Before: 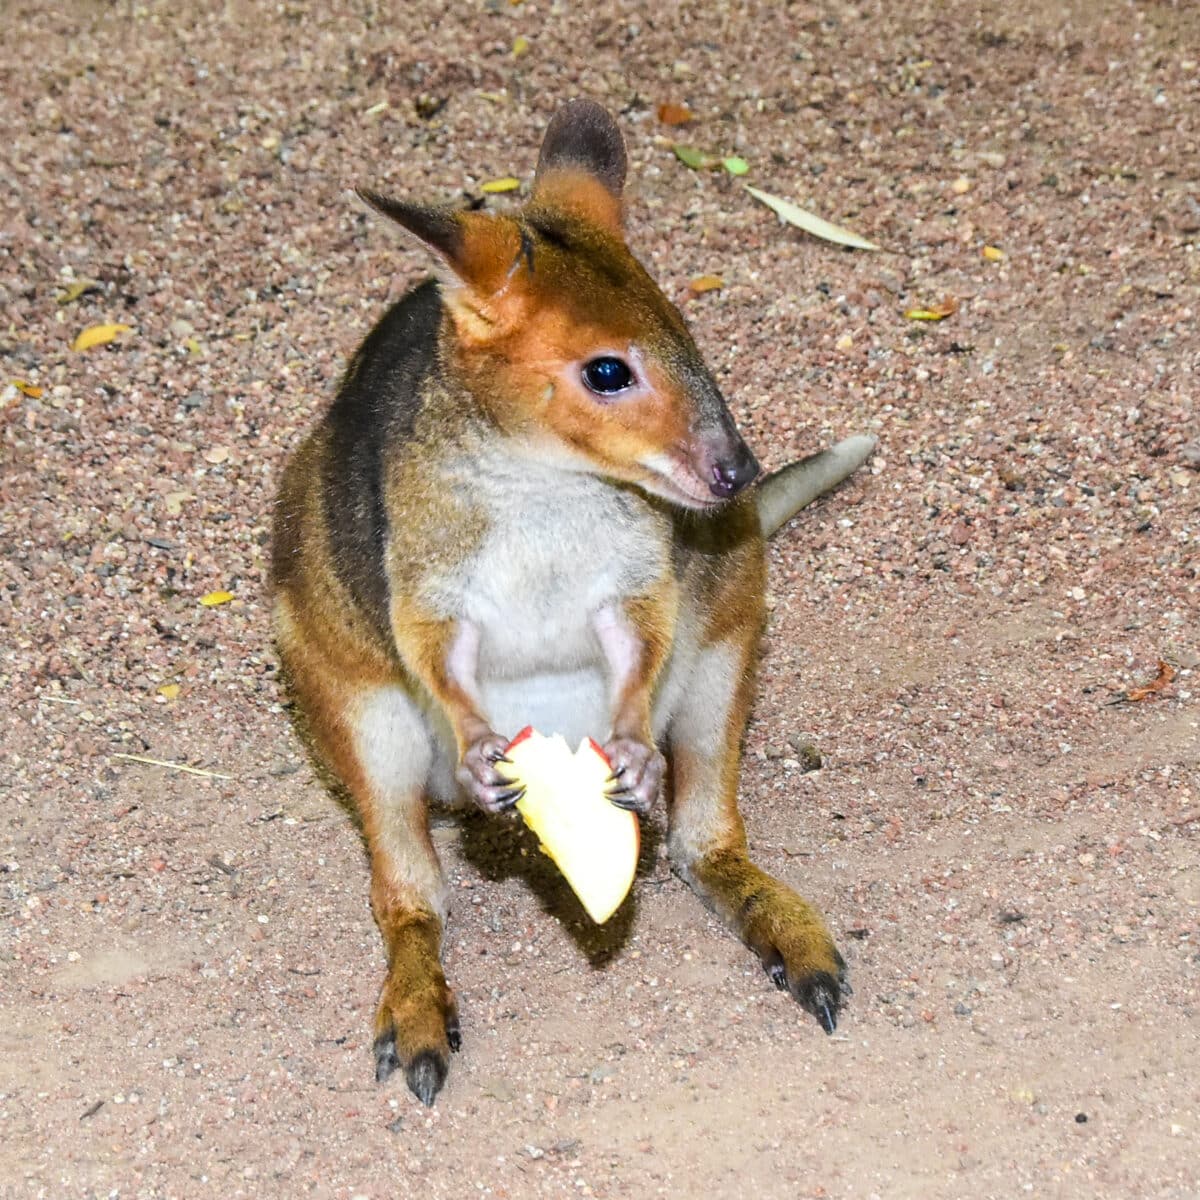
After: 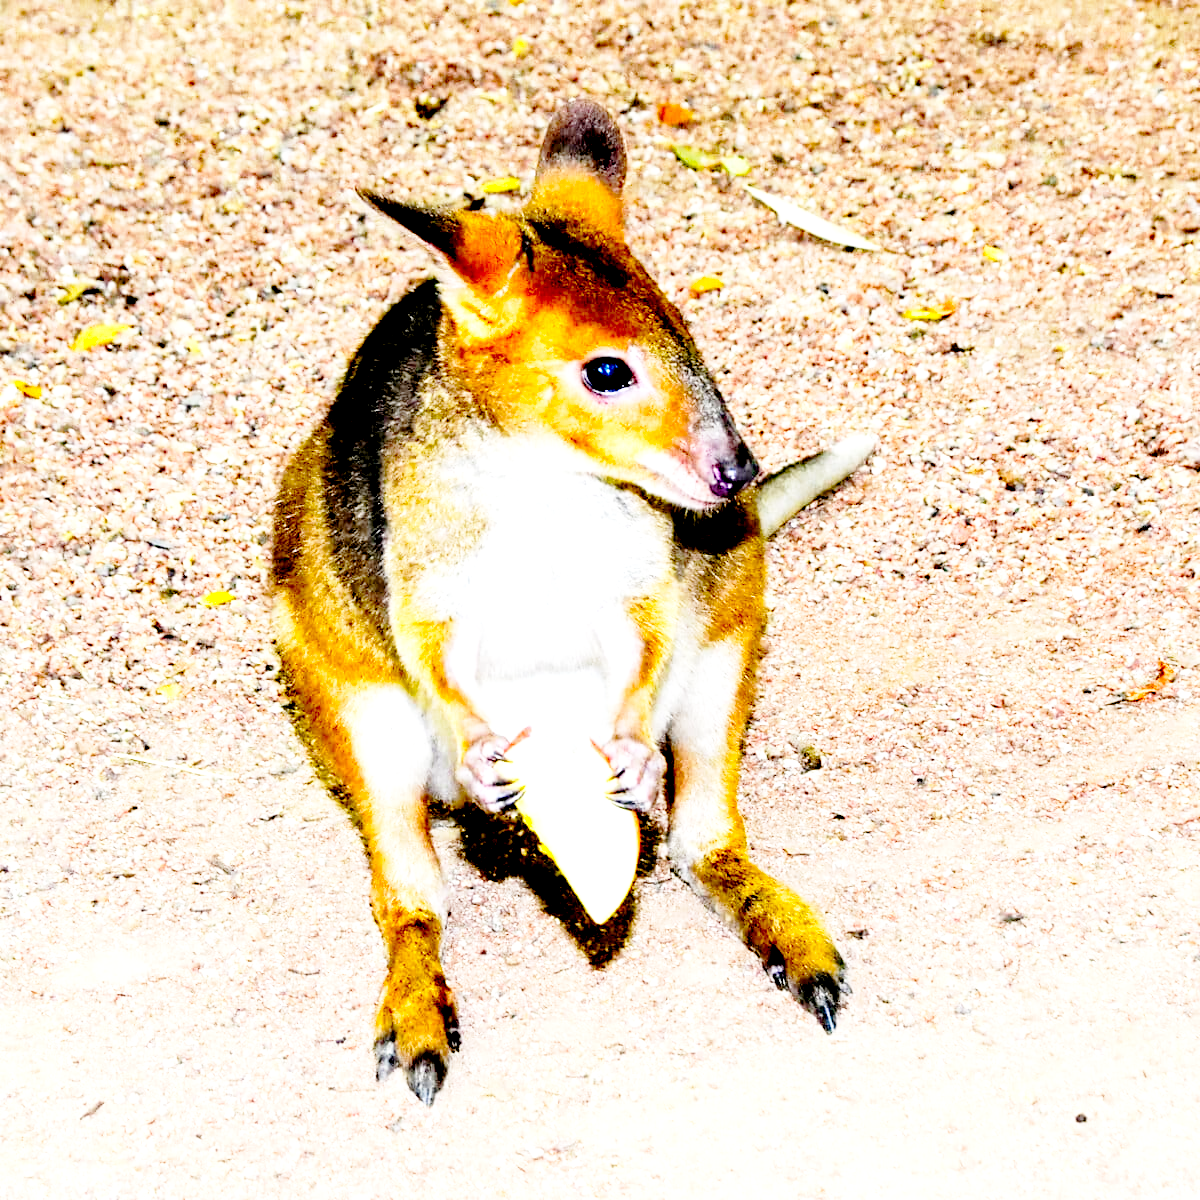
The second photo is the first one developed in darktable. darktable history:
exposure: black level correction 0.035, exposure 0.9 EV, compensate highlight preservation false
base curve: curves: ch0 [(0, 0) (0.028, 0.03) (0.121, 0.232) (0.46, 0.748) (0.859, 0.968) (1, 1)], preserve colors none
color balance: output saturation 120%
